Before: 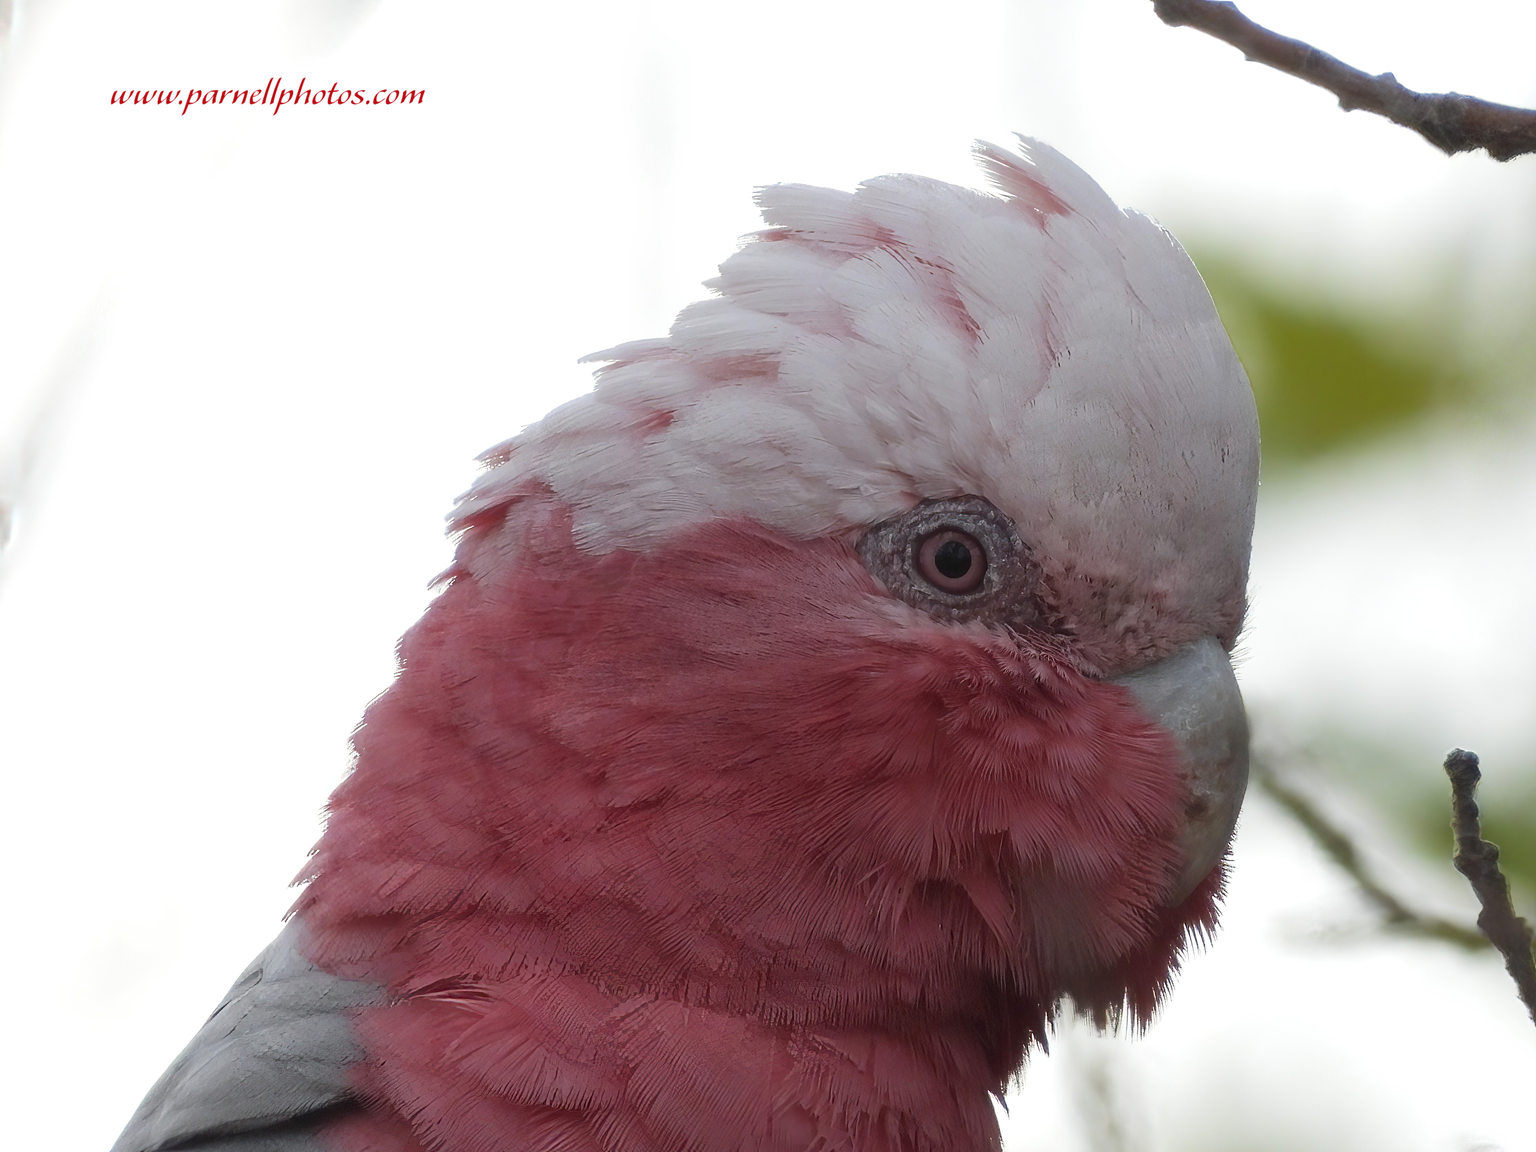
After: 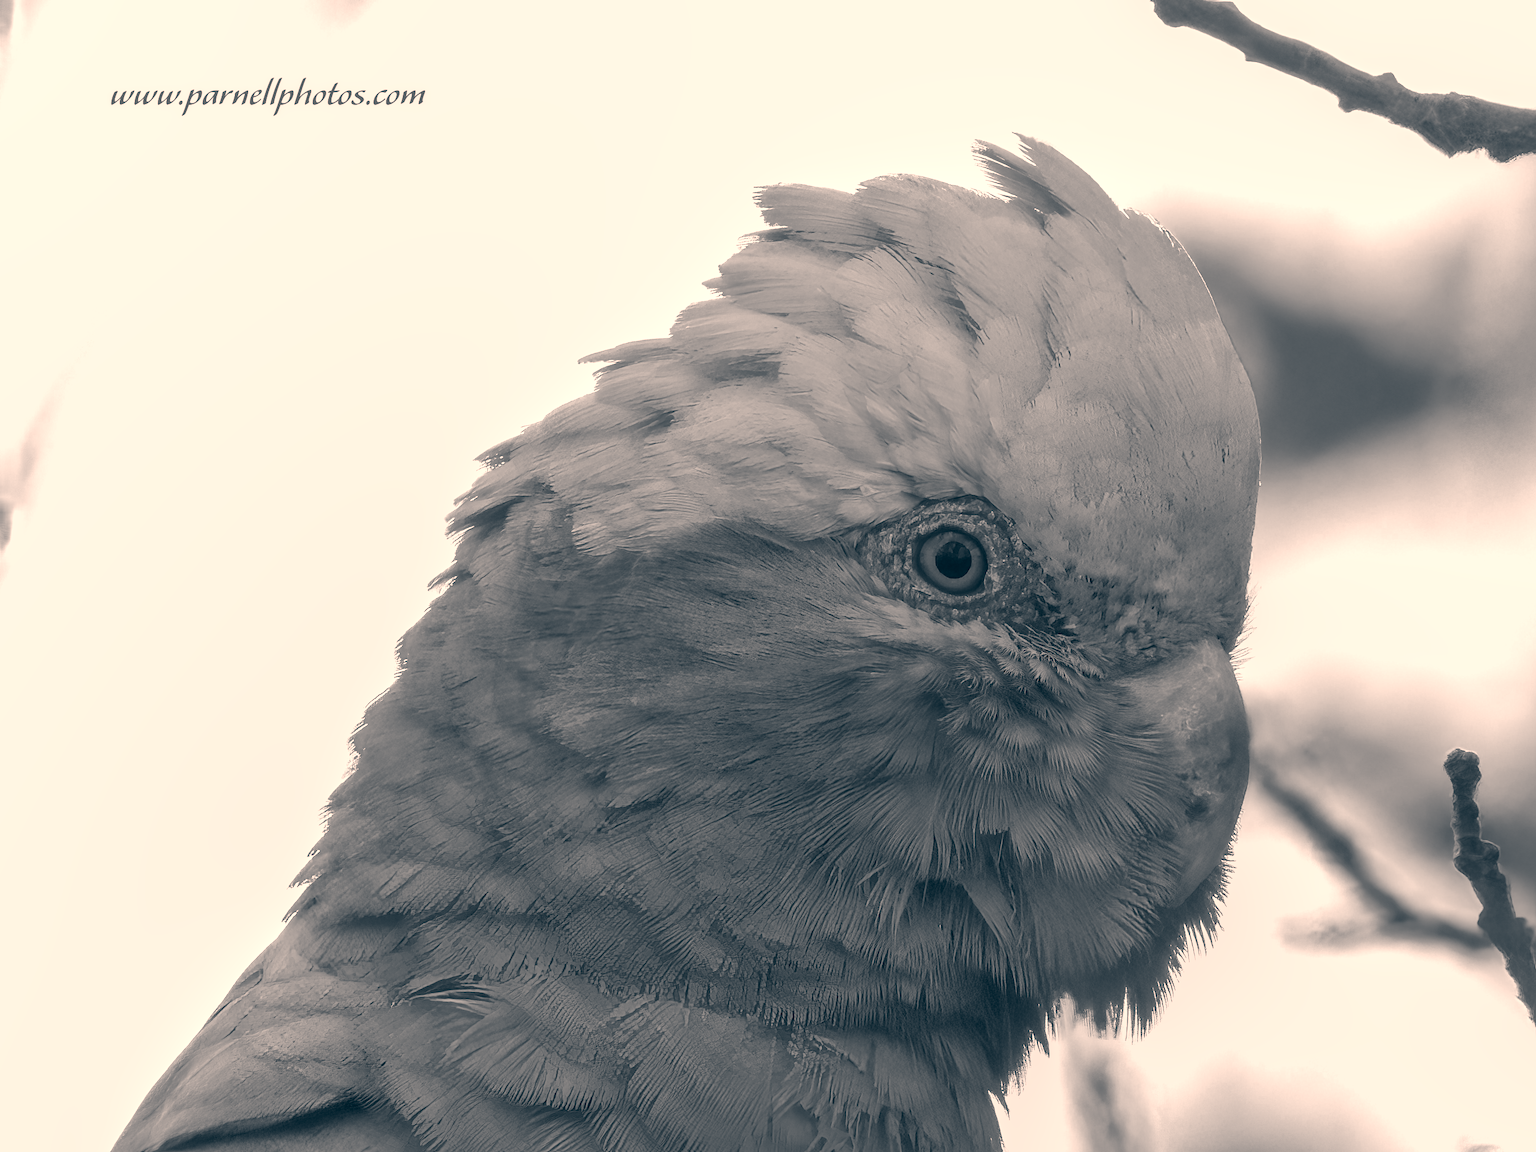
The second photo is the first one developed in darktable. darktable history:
local contrast: highlights 6%, shadows 2%, detail 133%
exposure: compensate highlight preservation false
shadows and highlights: highlights color adjustment 49.19%
color correction: highlights a* 10.38, highlights b* 14.14, shadows a* -9.99, shadows b* -14.89
color calibration: output gray [0.253, 0.26, 0.487, 0], x 0.397, y 0.386, temperature 3699.85 K
